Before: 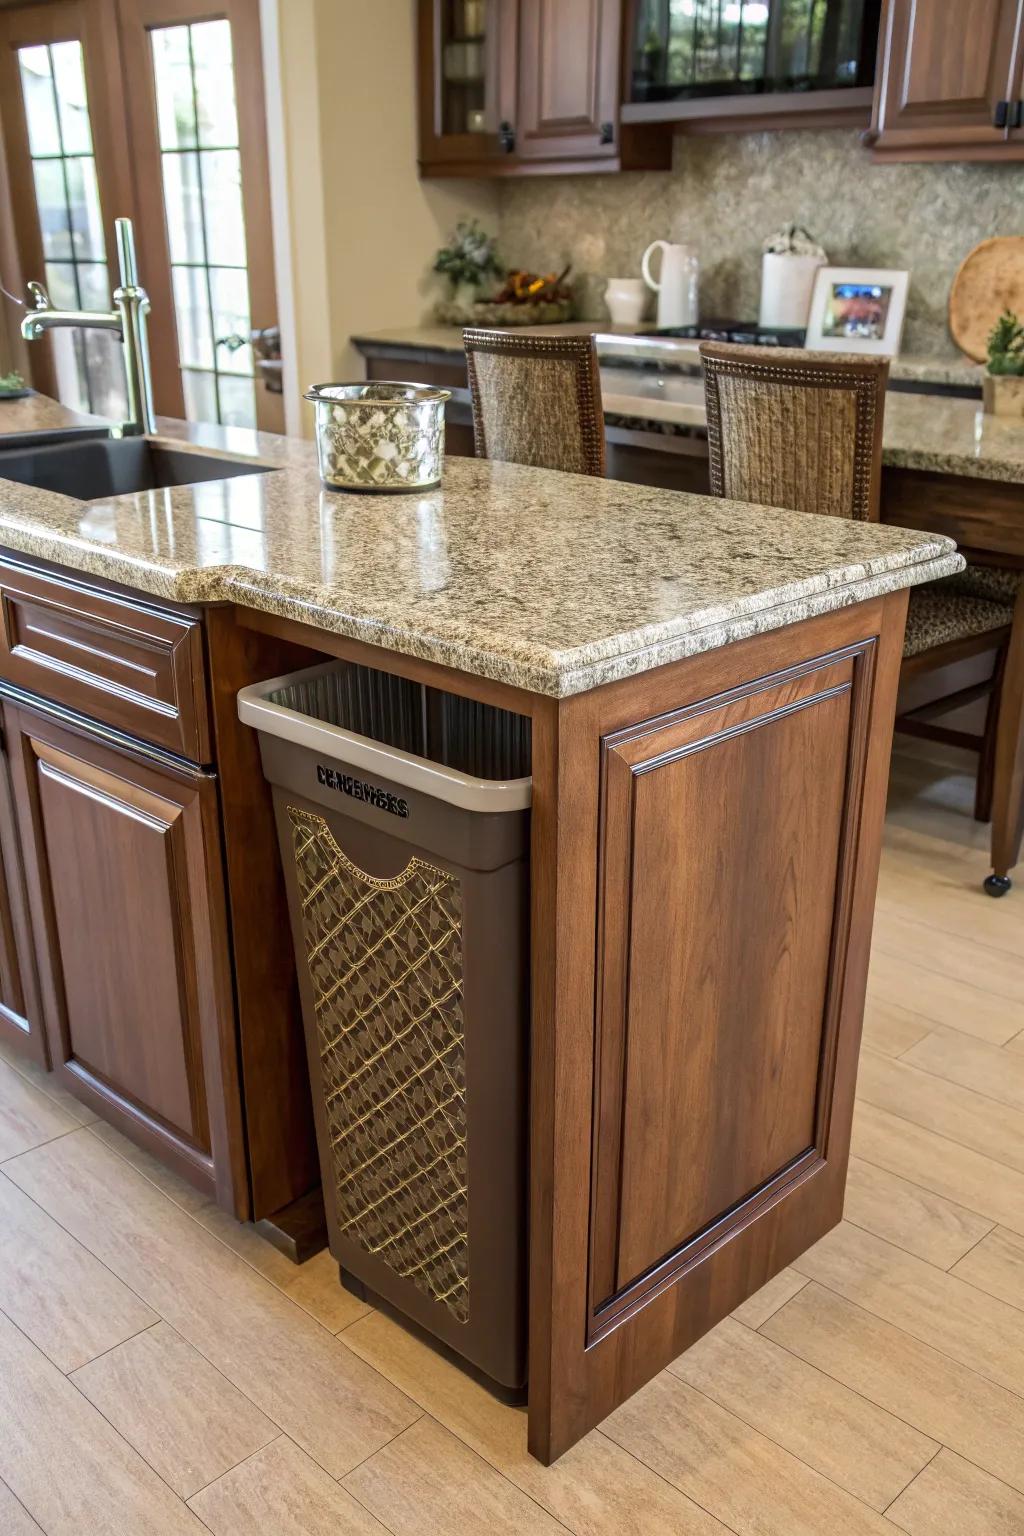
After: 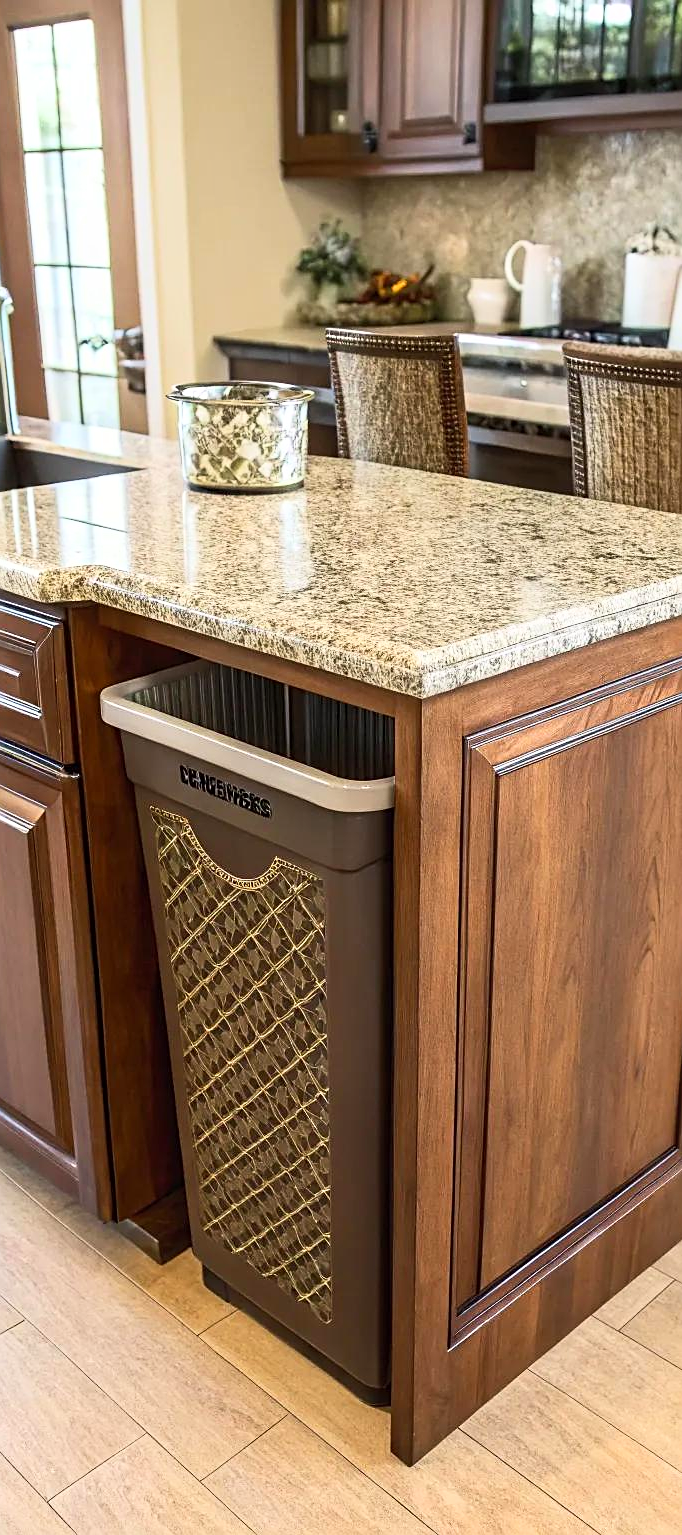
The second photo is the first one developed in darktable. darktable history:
crop and rotate: left 13.444%, right 19.89%
sharpen: on, module defaults
contrast brightness saturation: contrast 0.204, brightness 0.149, saturation 0.15
shadows and highlights: shadows 0.374, highlights 39.96
